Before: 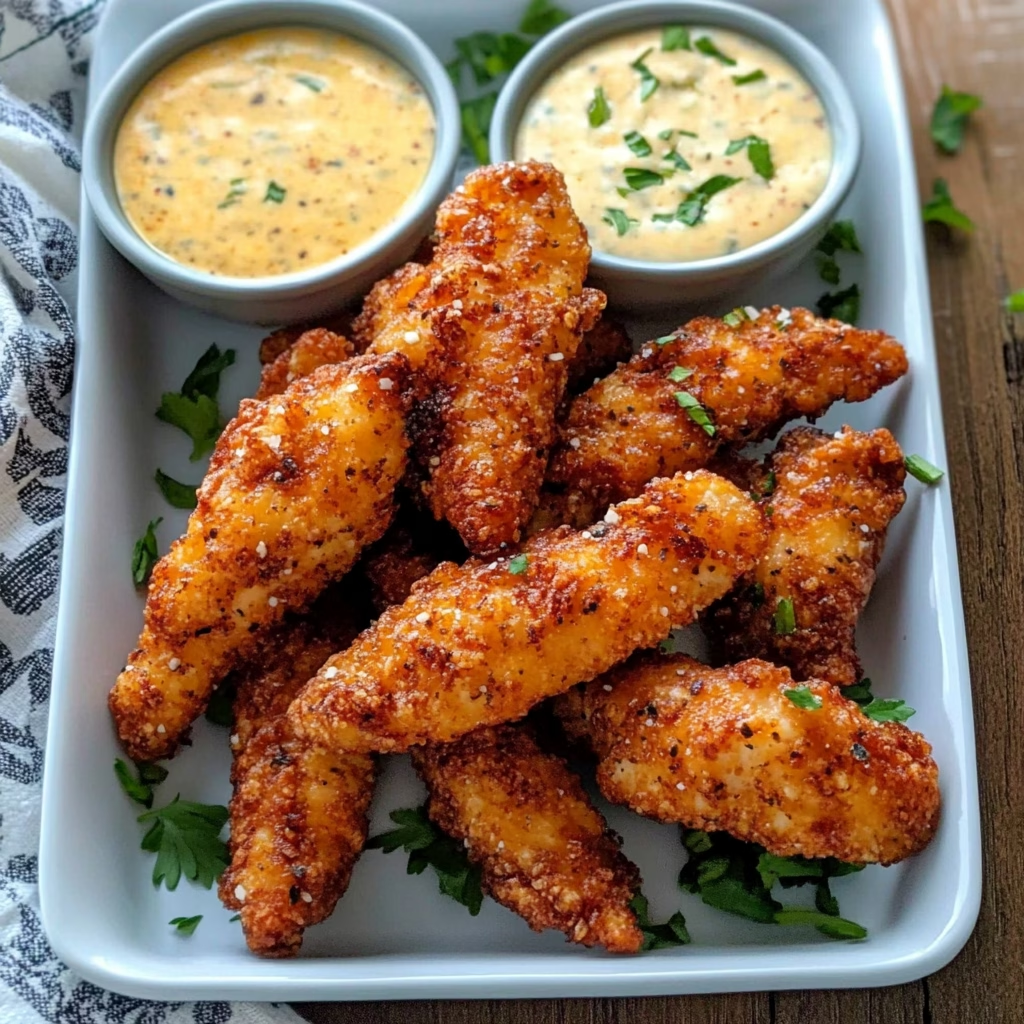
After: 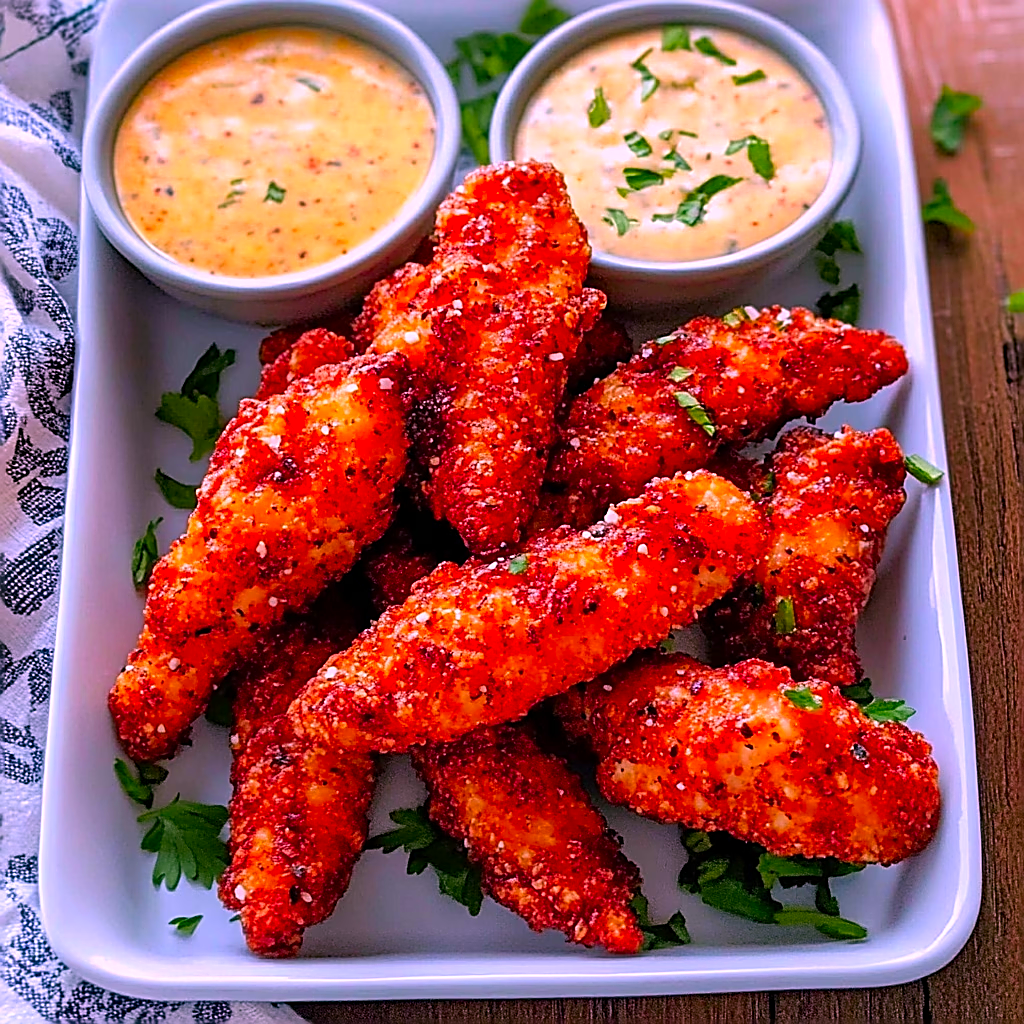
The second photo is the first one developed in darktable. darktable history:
color correction: highlights a* 18.88, highlights b* -11.32, saturation 1.7
sharpen: radius 1.715, amount 1.311
